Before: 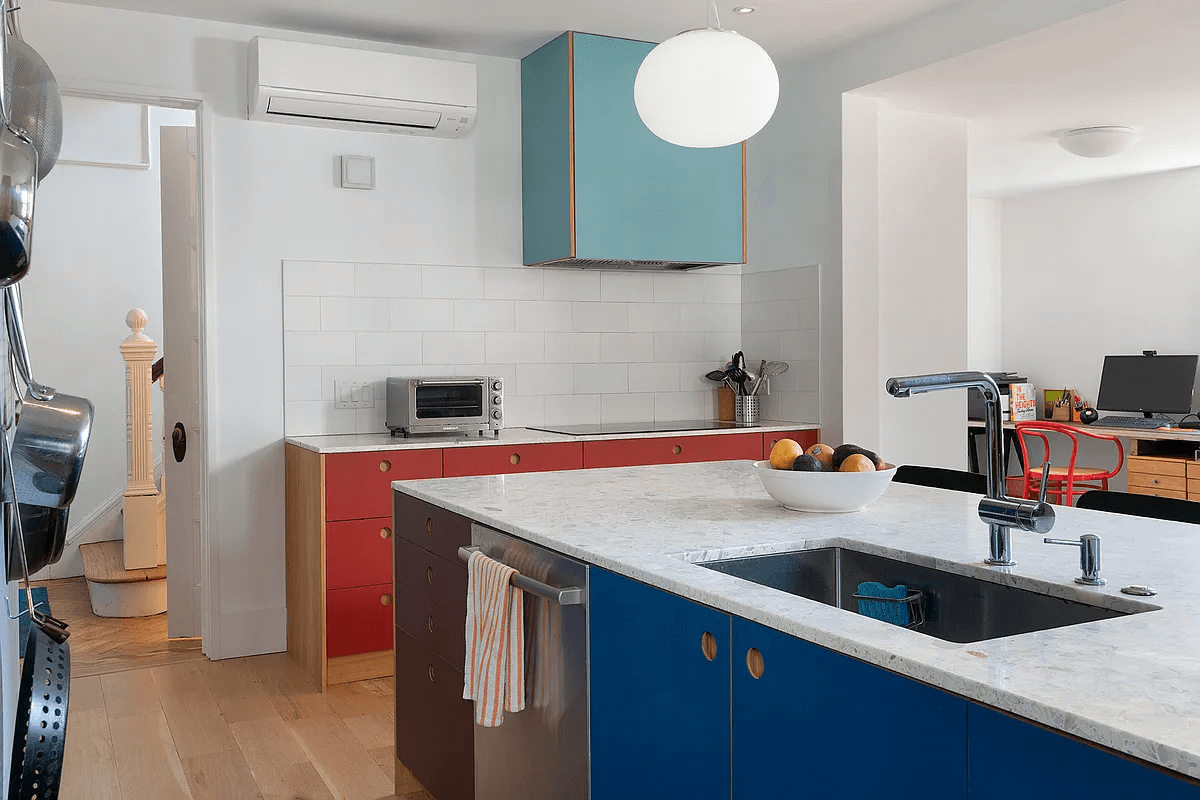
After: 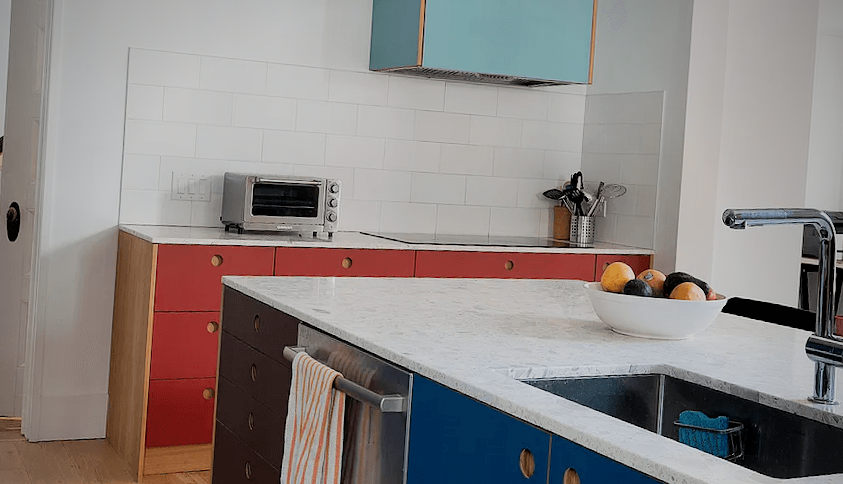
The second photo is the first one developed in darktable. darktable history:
vignetting: center (-0.026, 0.403)
crop and rotate: angle -4.13°, left 9.857%, top 21.037%, right 12.456%, bottom 12.054%
filmic rgb: middle gray luminance 29.05%, black relative exposure -10.27 EV, white relative exposure 5.47 EV, target black luminance 0%, hardness 3.92, latitude 1.45%, contrast 1.122, highlights saturation mix 5.46%, shadows ↔ highlights balance 14.95%
